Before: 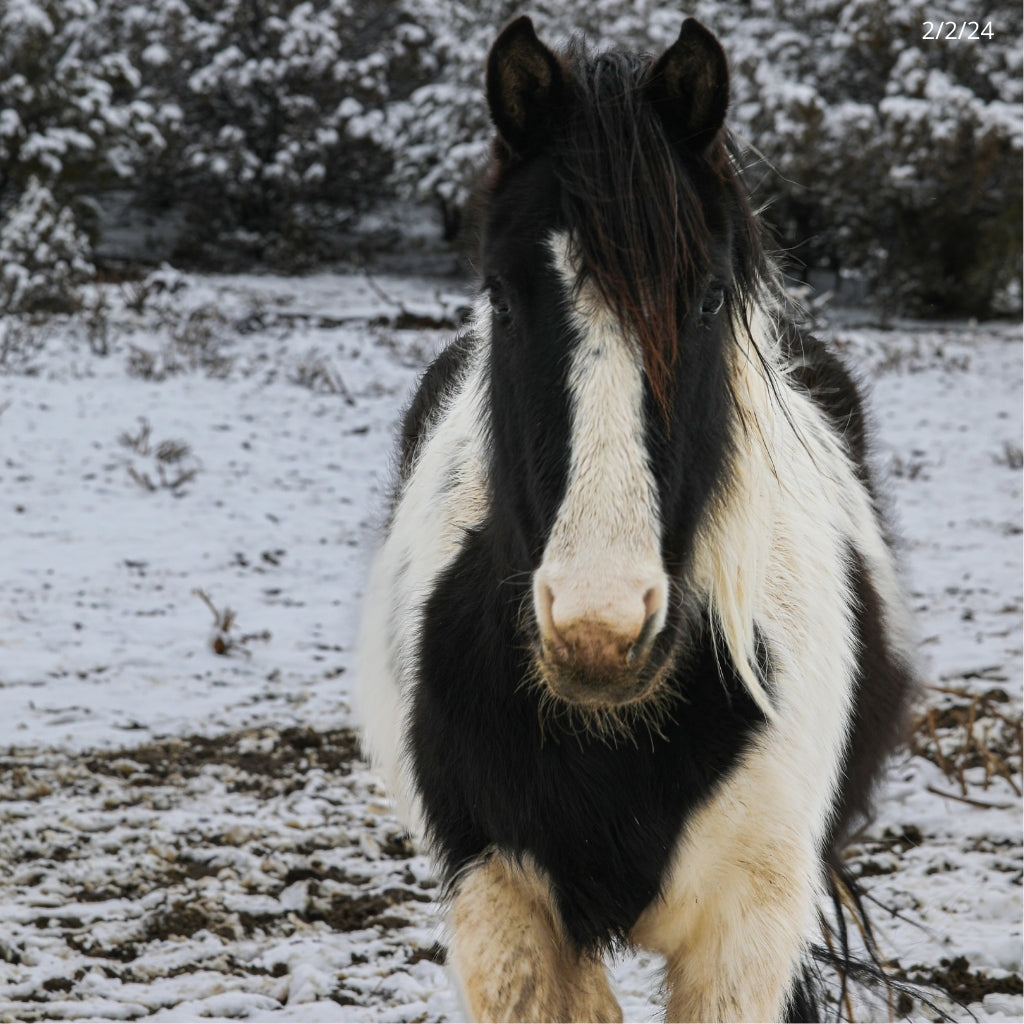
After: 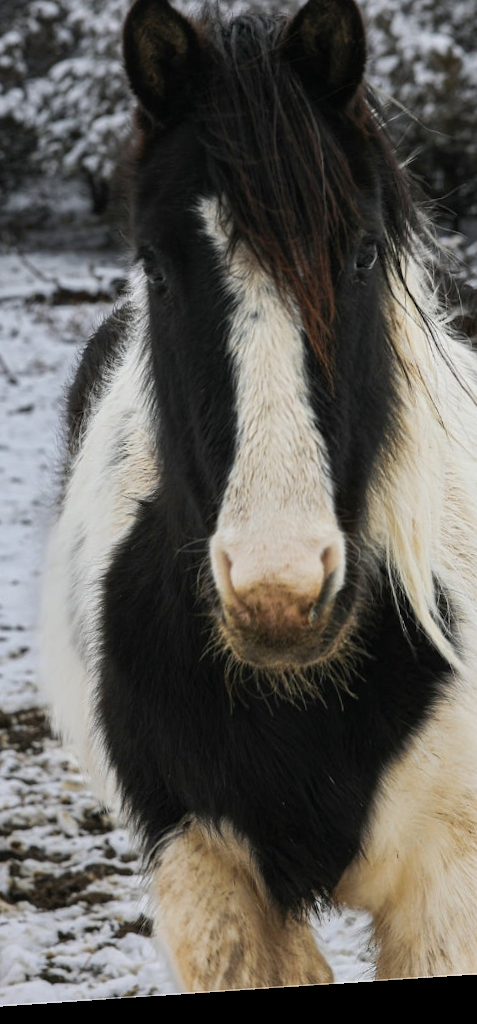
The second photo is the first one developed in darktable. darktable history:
crop: left 33.452%, top 6.025%, right 23.155%
rotate and perspective: rotation -4.2°, shear 0.006, automatic cropping off
